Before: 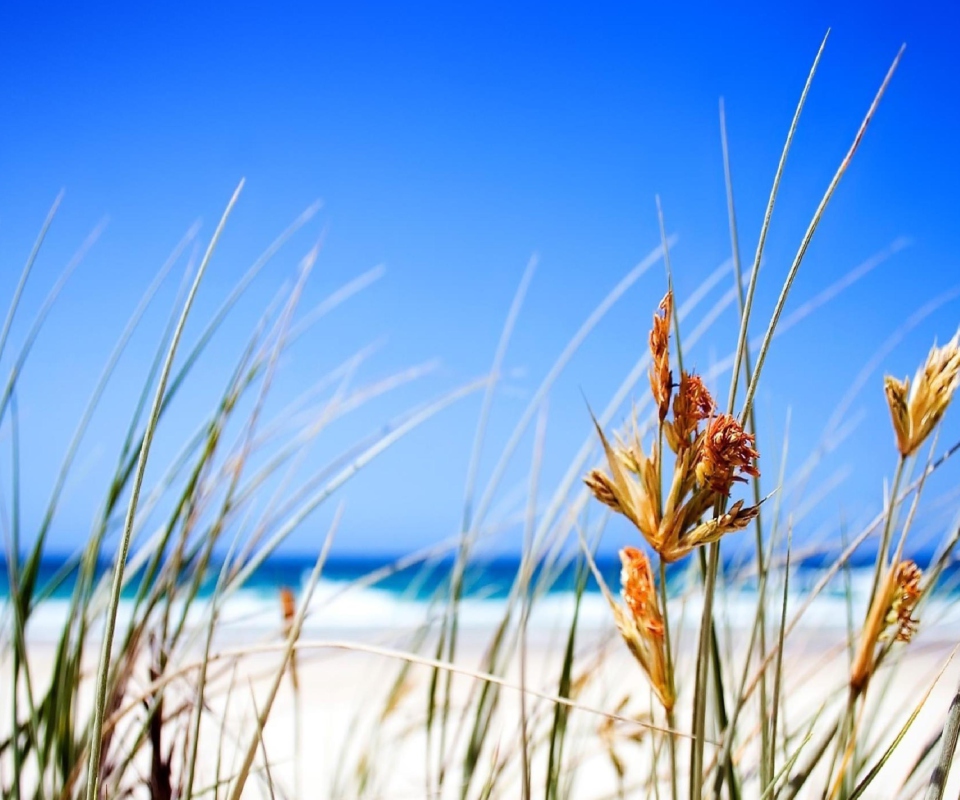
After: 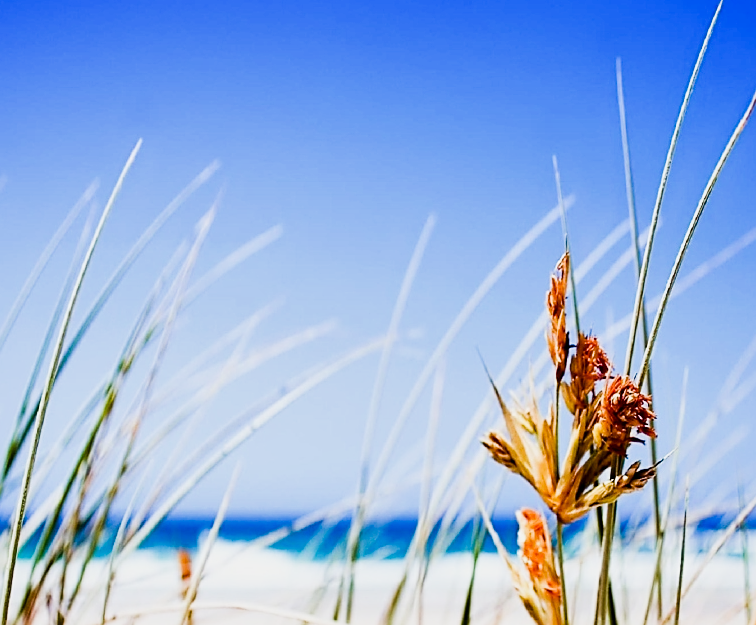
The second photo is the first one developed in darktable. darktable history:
exposure: black level correction 0.005, exposure 0.286 EV, compensate highlight preservation false
local contrast: mode bilateral grid, contrast 20, coarseness 50, detail 120%, midtone range 0.2
sigmoid: contrast 1.7
sharpen: on, module defaults
color balance: input saturation 99%
crop and rotate: left 10.77%, top 5.1%, right 10.41%, bottom 16.76%
